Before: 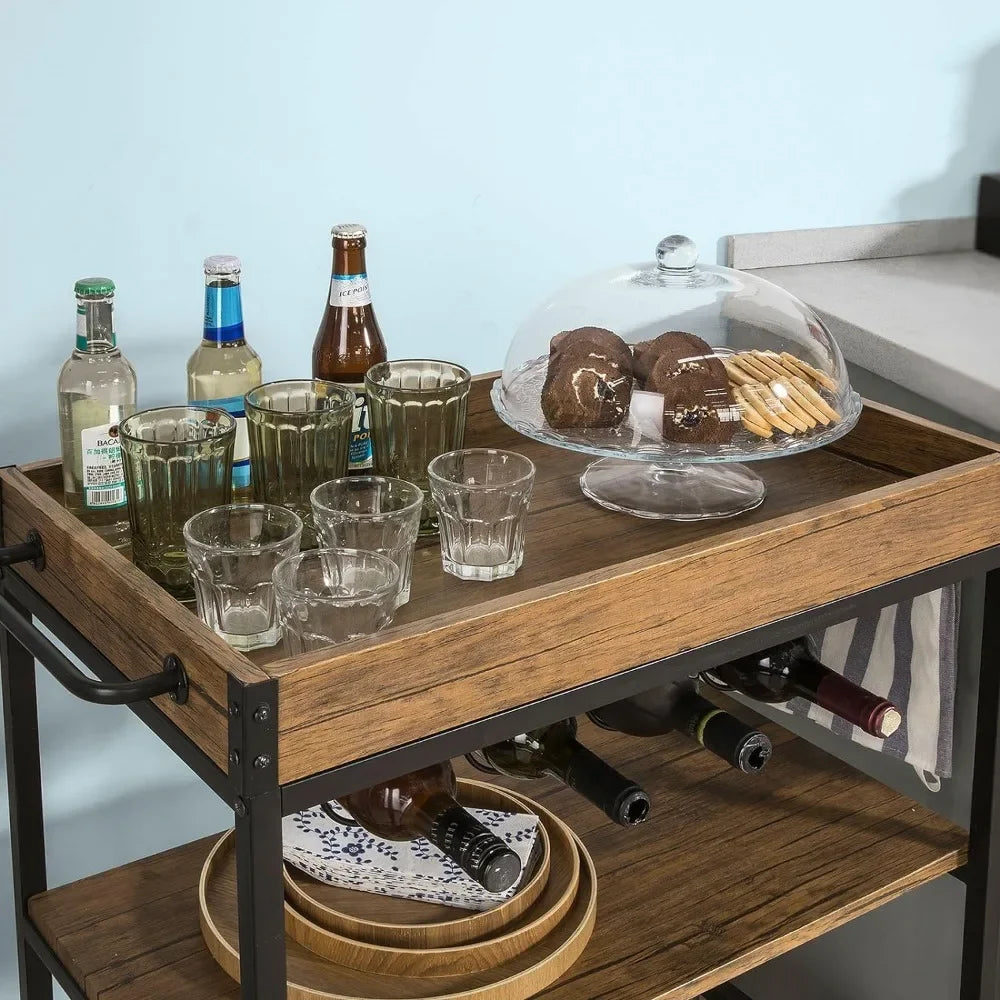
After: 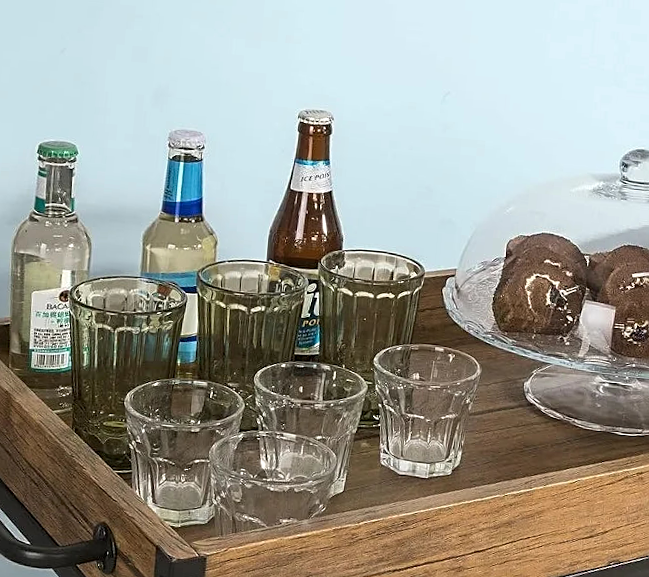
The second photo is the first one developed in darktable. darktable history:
sharpen: on, module defaults
crop and rotate: angle -4.99°, left 2.122%, top 6.945%, right 27.566%, bottom 30.519%
